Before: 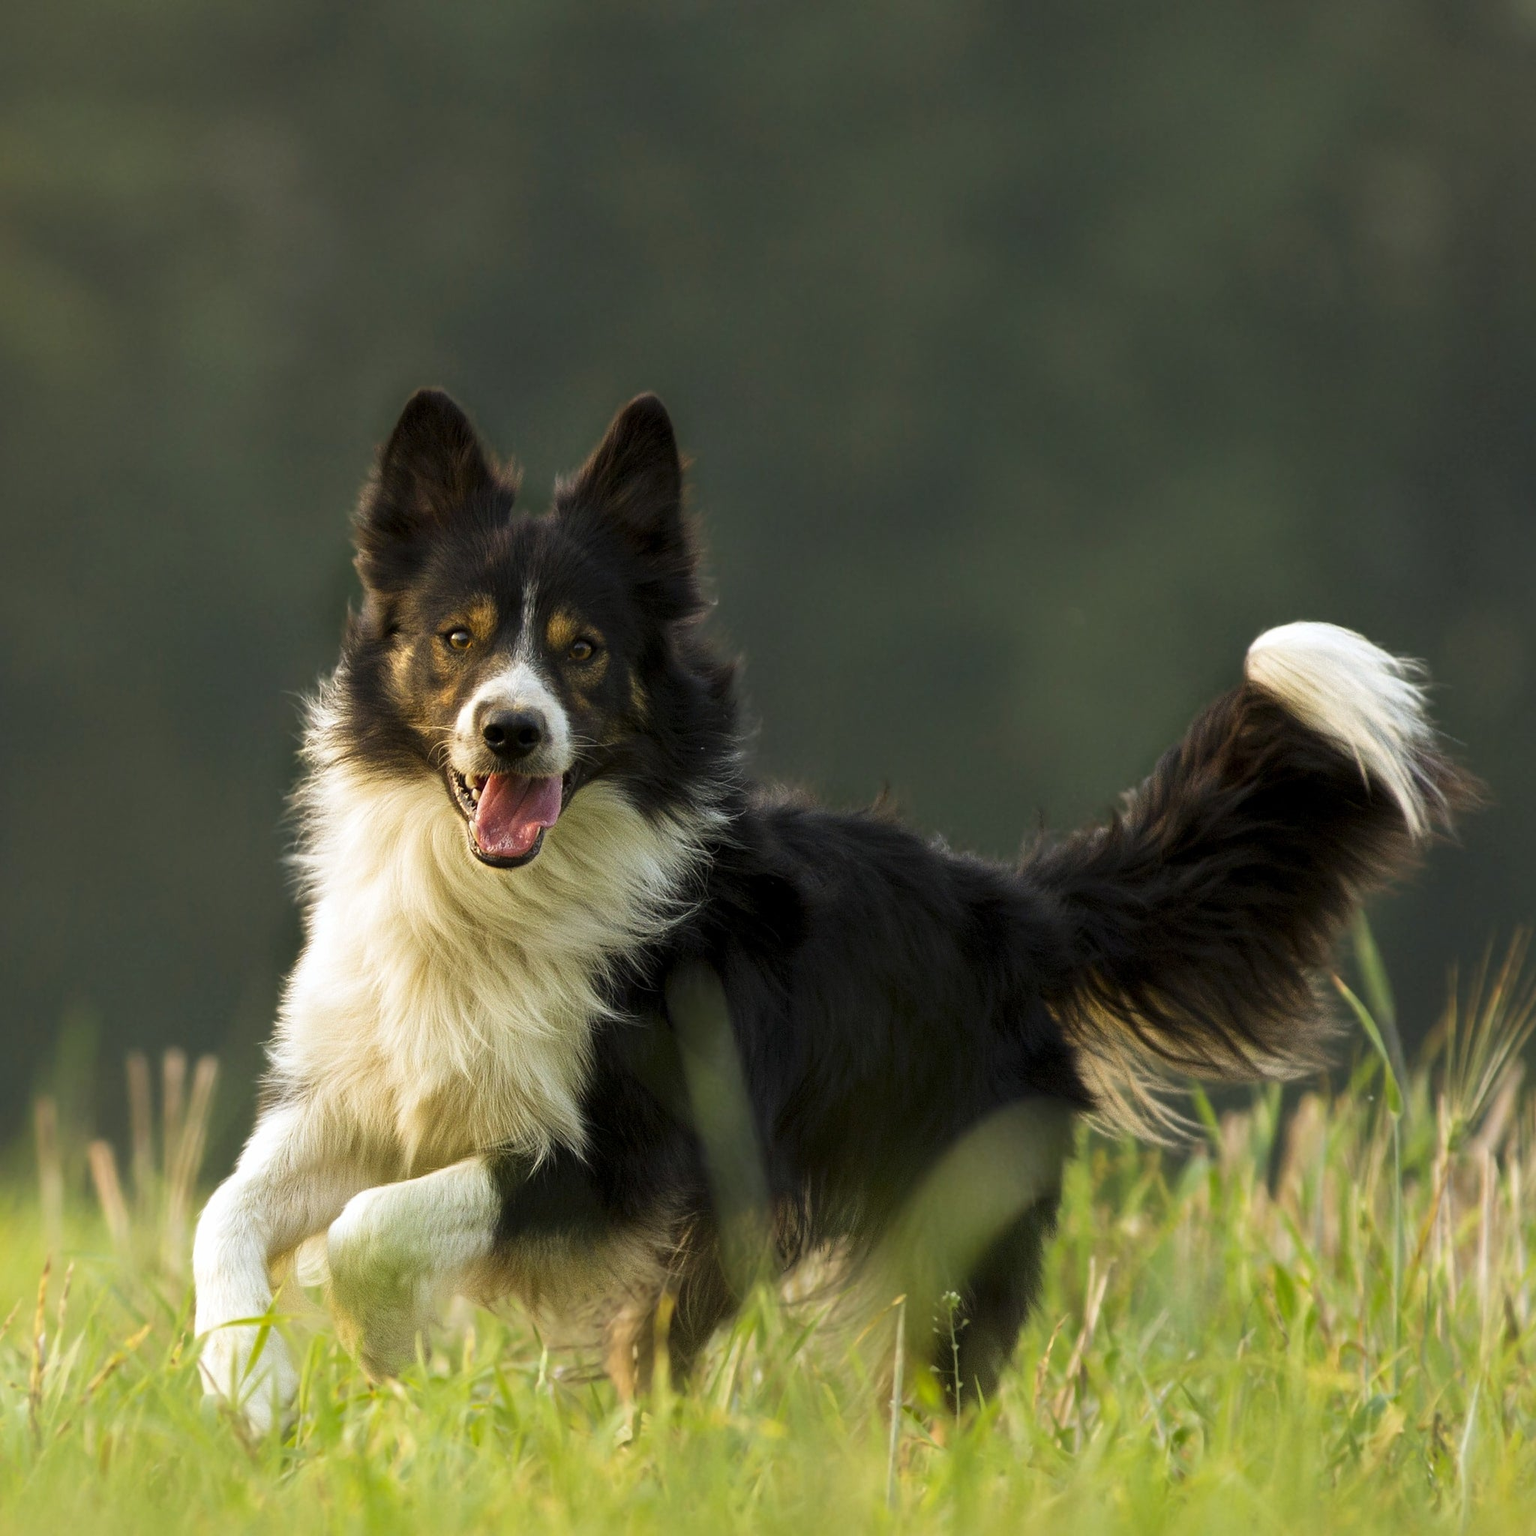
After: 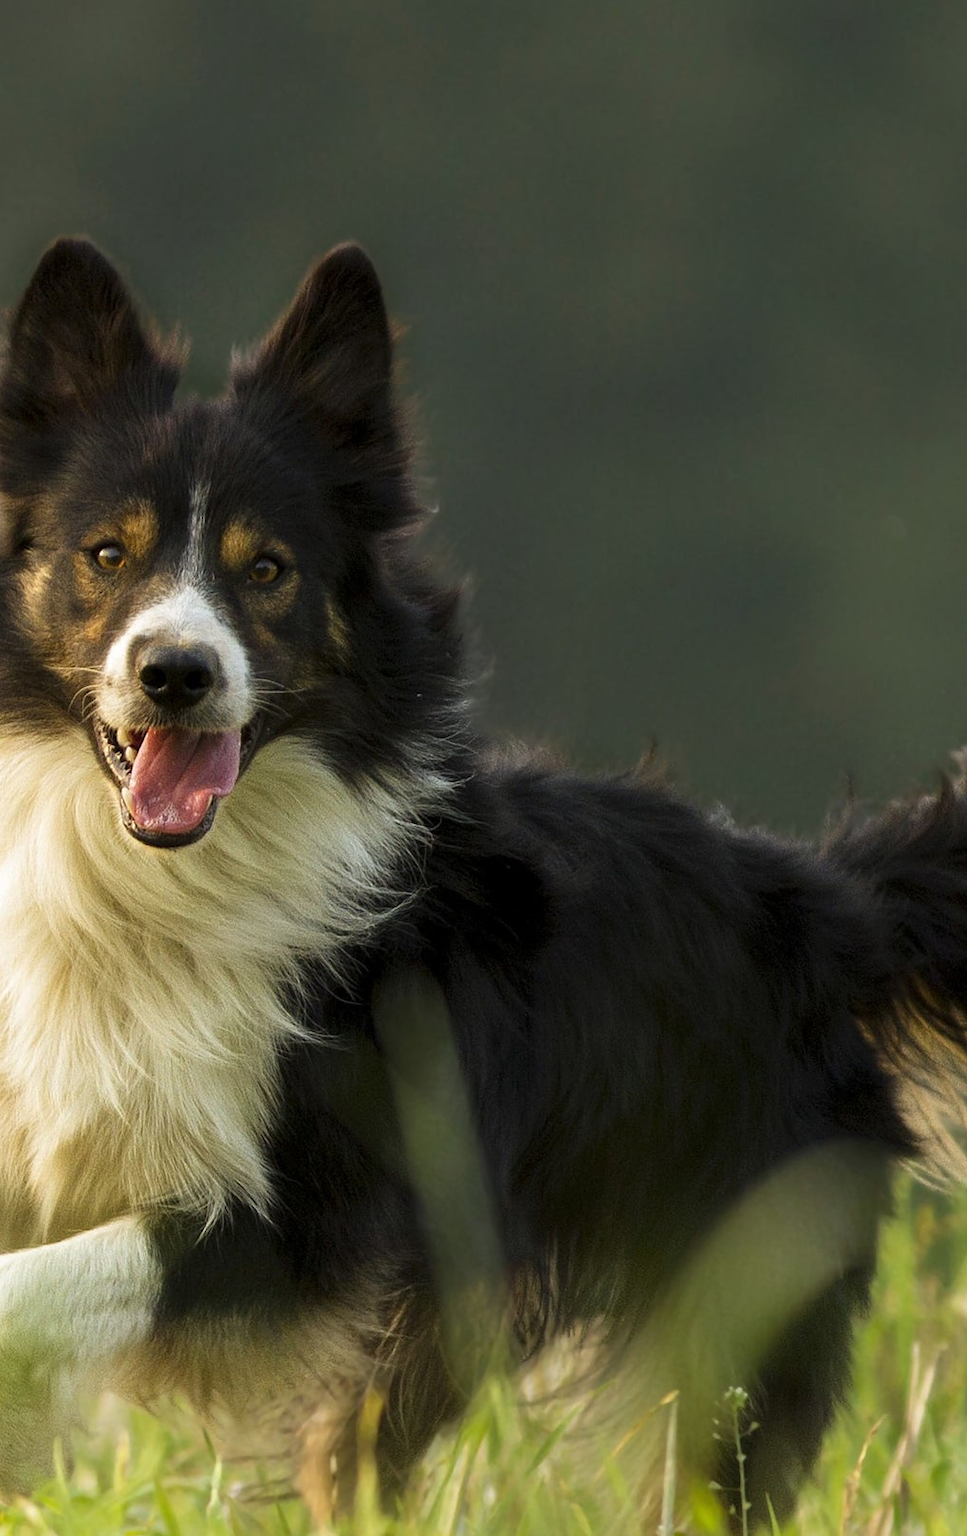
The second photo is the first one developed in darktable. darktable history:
white balance: emerald 1
crop and rotate: angle 0.02°, left 24.353%, top 13.219%, right 26.156%, bottom 8.224%
